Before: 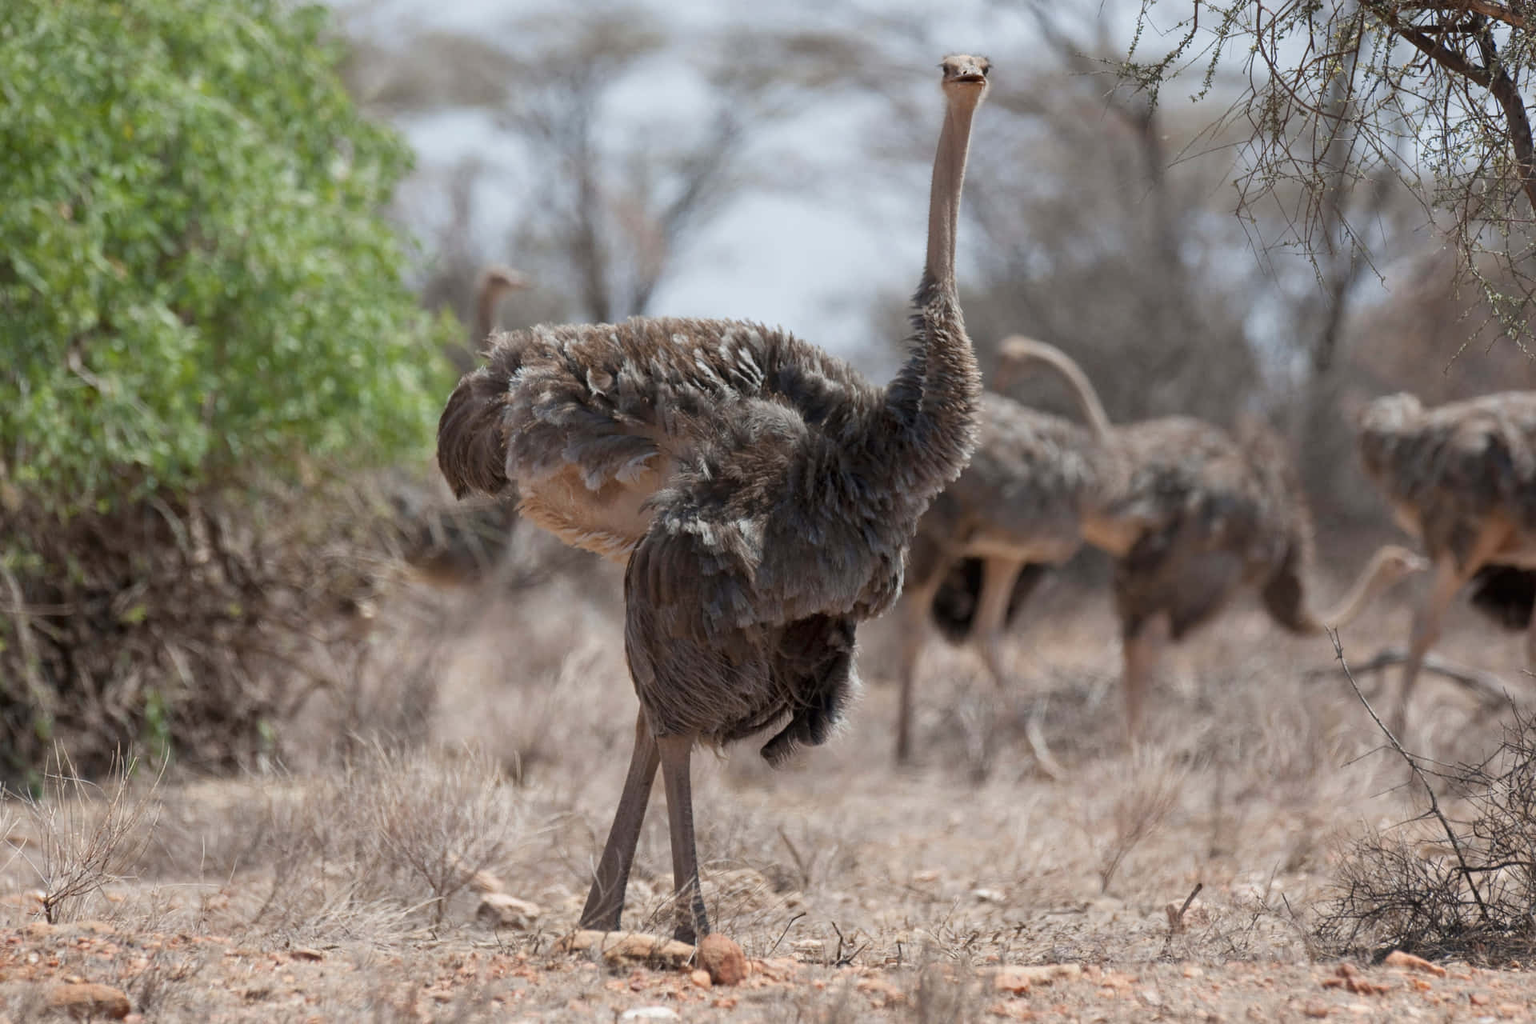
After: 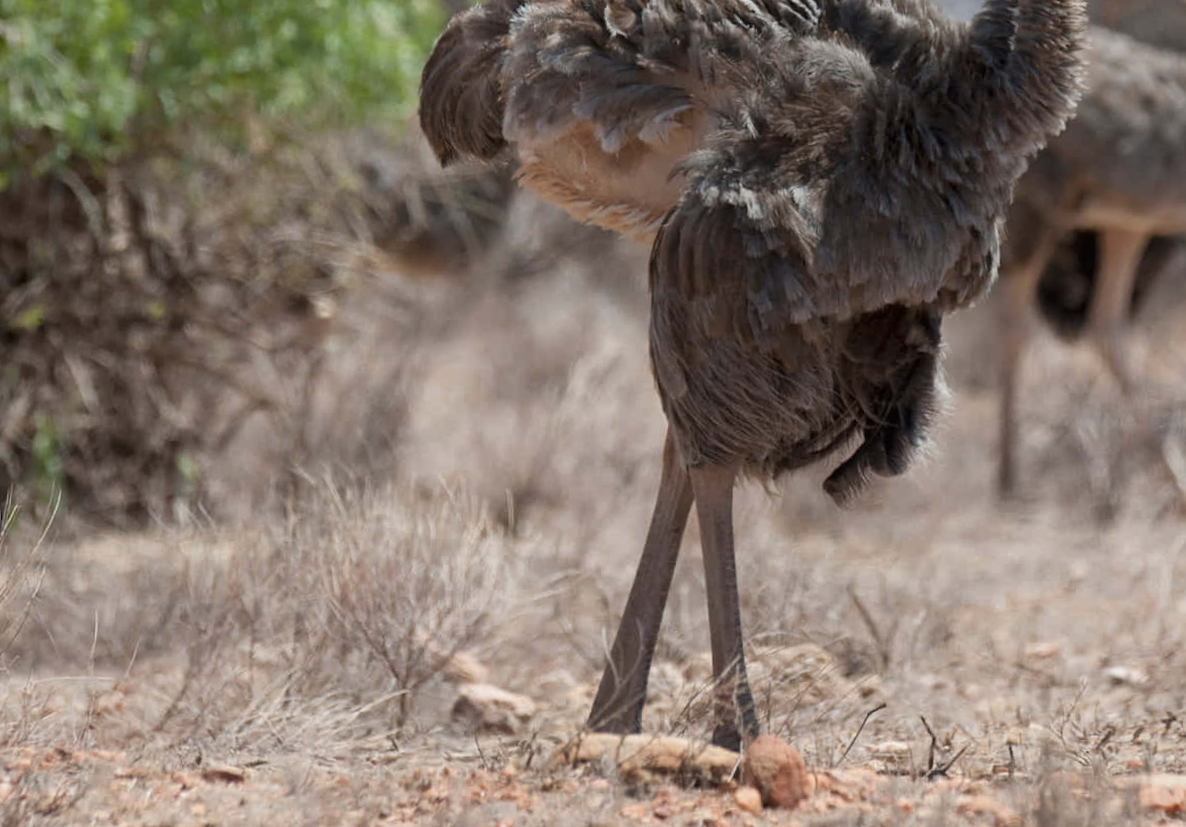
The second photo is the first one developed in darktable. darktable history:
crop and rotate: angle -0.82°, left 3.85%, top 31.828%, right 27.992%
rotate and perspective: rotation -1.68°, lens shift (vertical) -0.146, crop left 0.049, crop right 0.912, crop top 0.032, crop bottom 0.96
